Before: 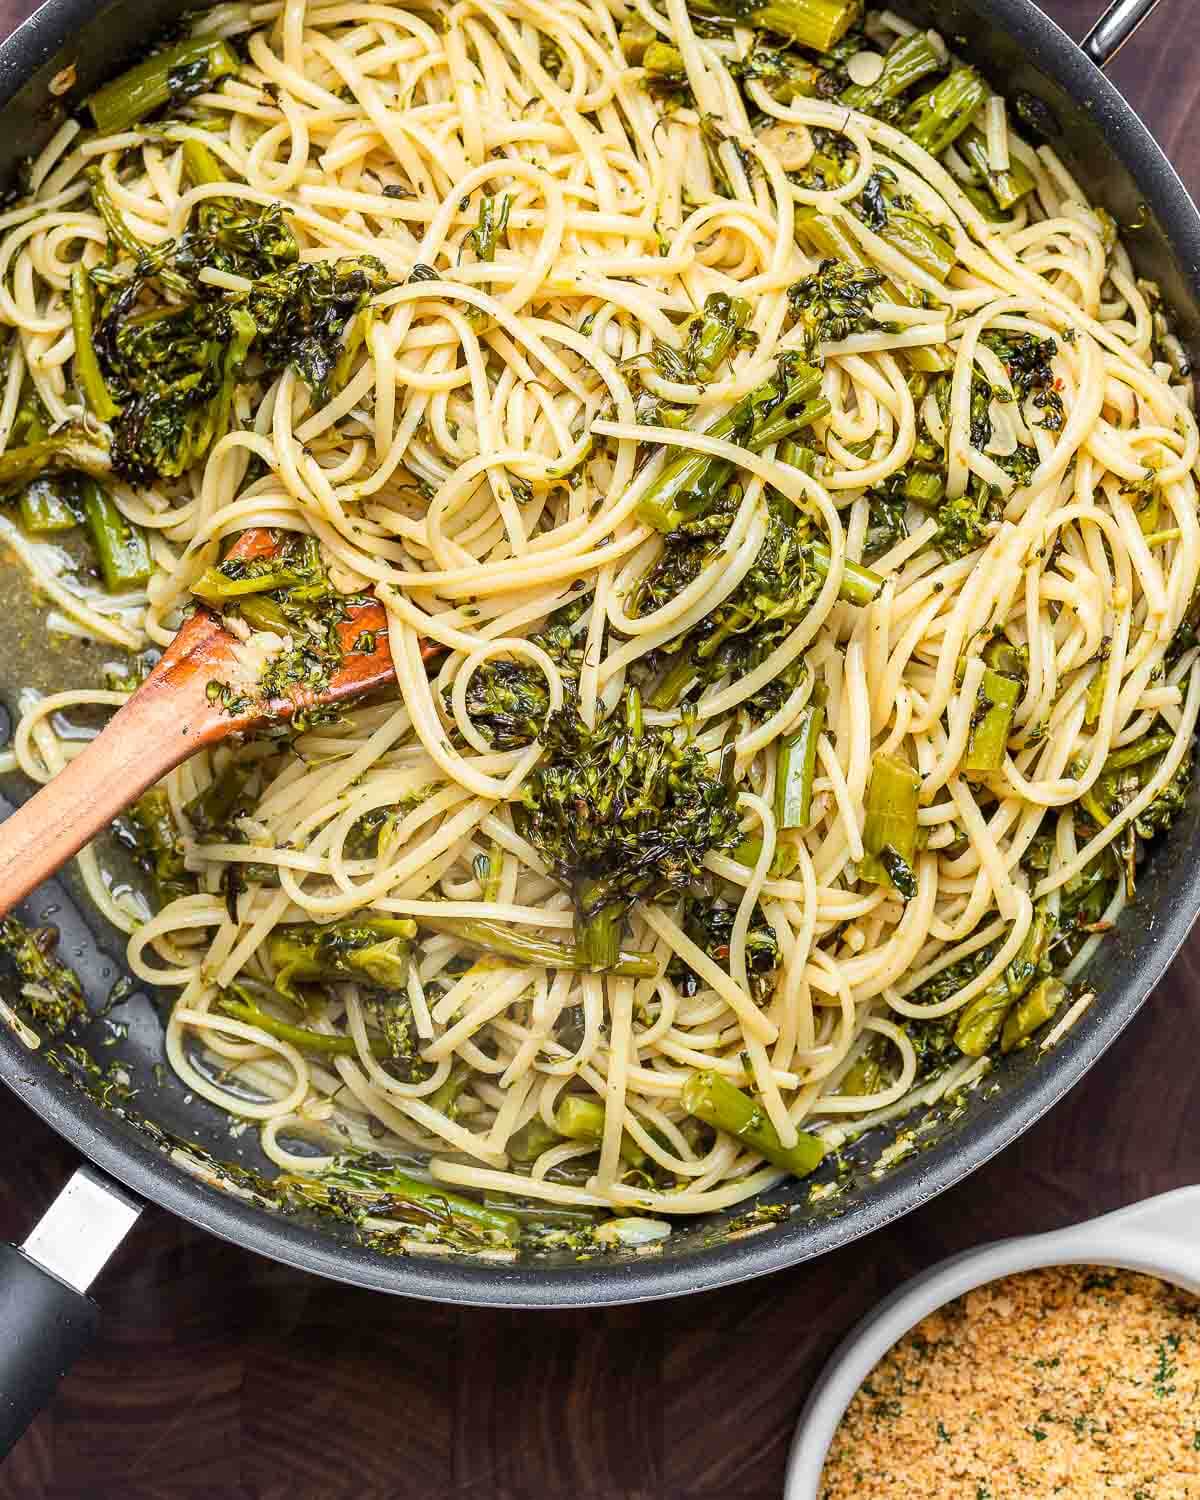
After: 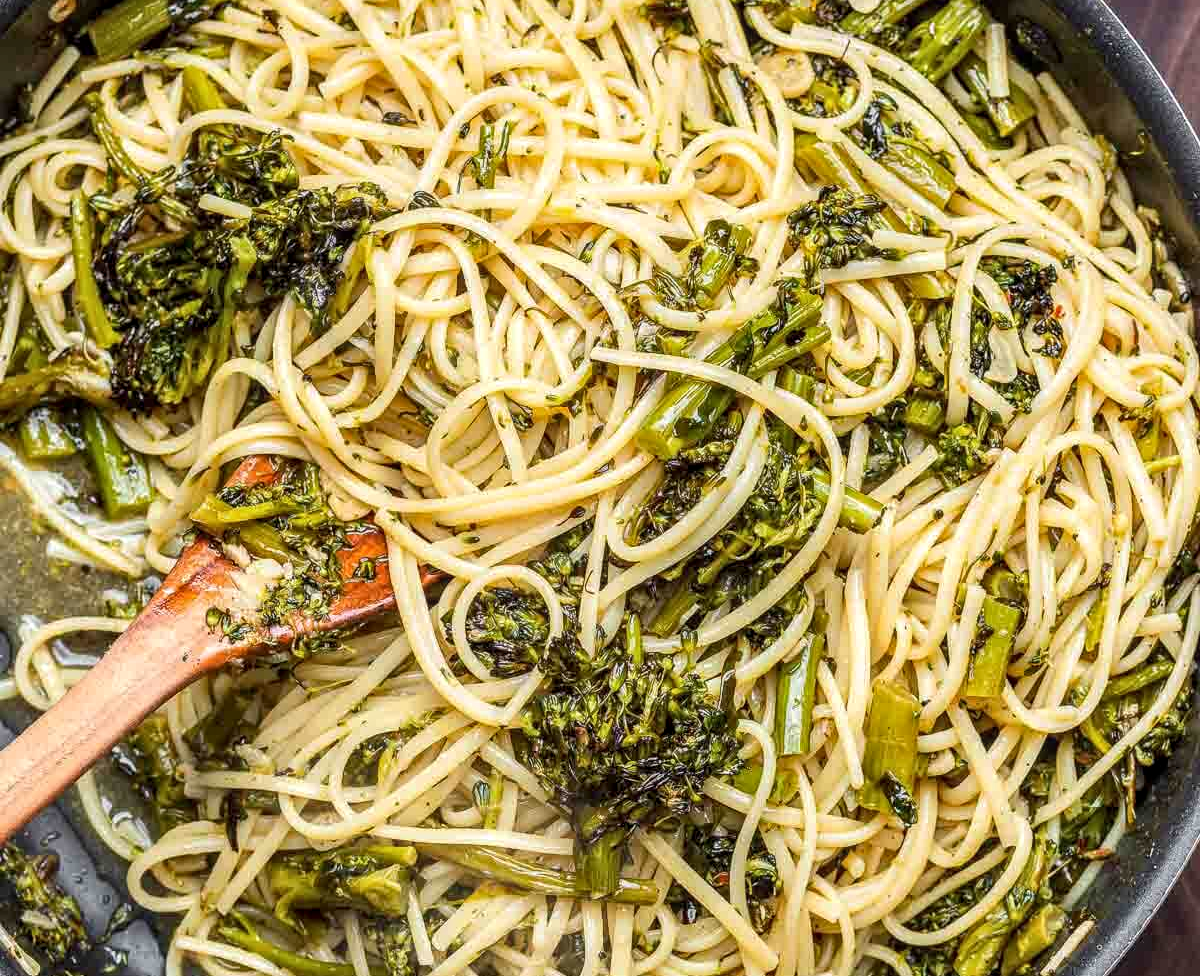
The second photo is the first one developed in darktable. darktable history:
crop and rotate: top 4.894%, bottom 29.988%
tone equalizer: edges refinement/feathering 500, mask exposure compensation -1.57 EV, preserve details no
local contrast: detail 130%
